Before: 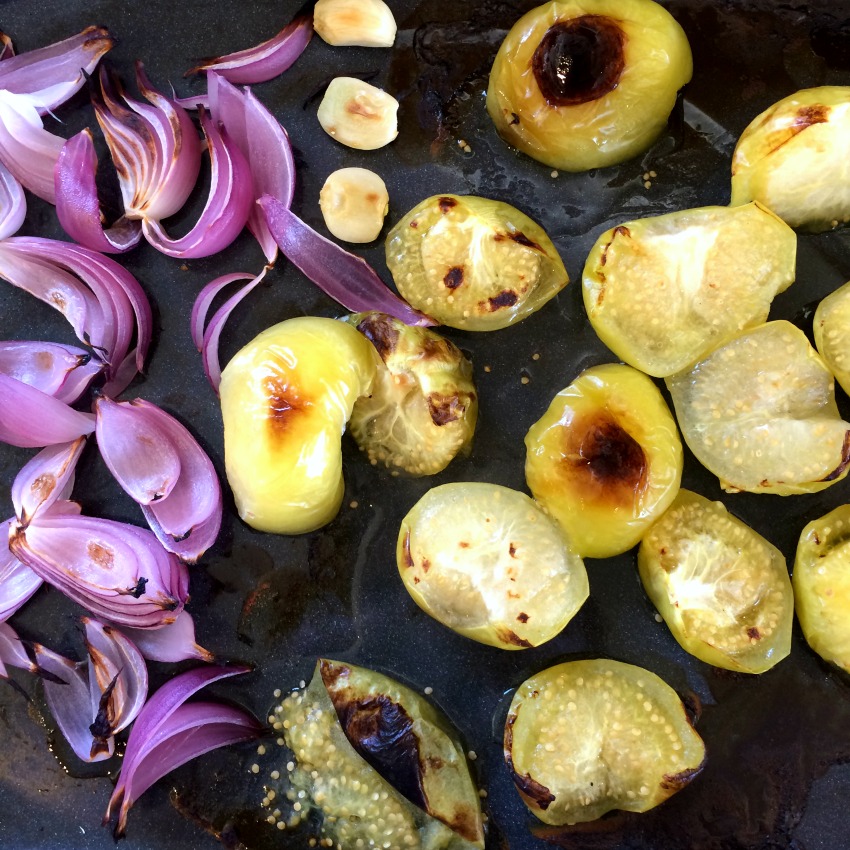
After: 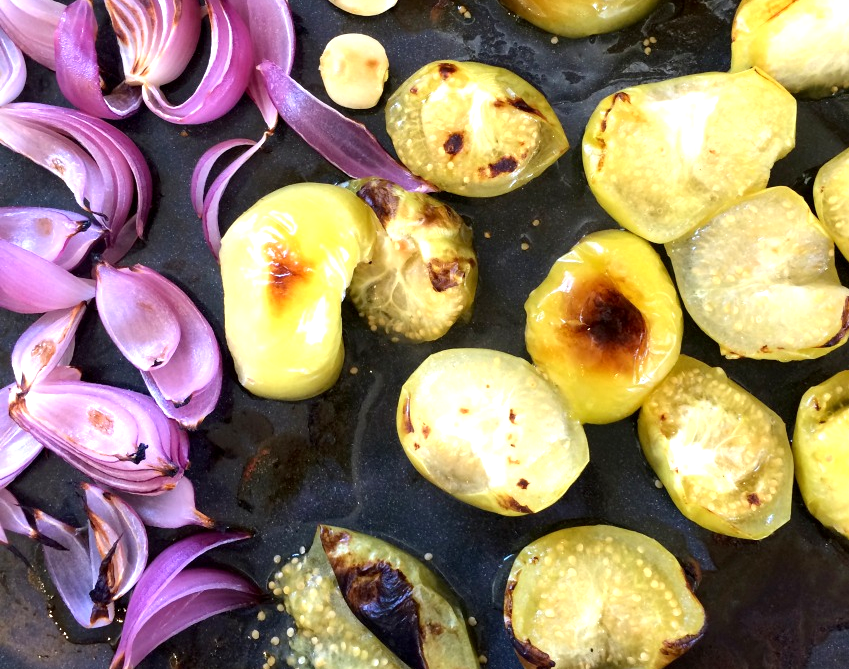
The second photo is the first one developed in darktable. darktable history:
crop and rotate: top 15.774%, bottom 5.506%
exposure: black level correction 0.001, exposure 0.5 EV, compensate exposure bias true, compensate highlight preservation false
